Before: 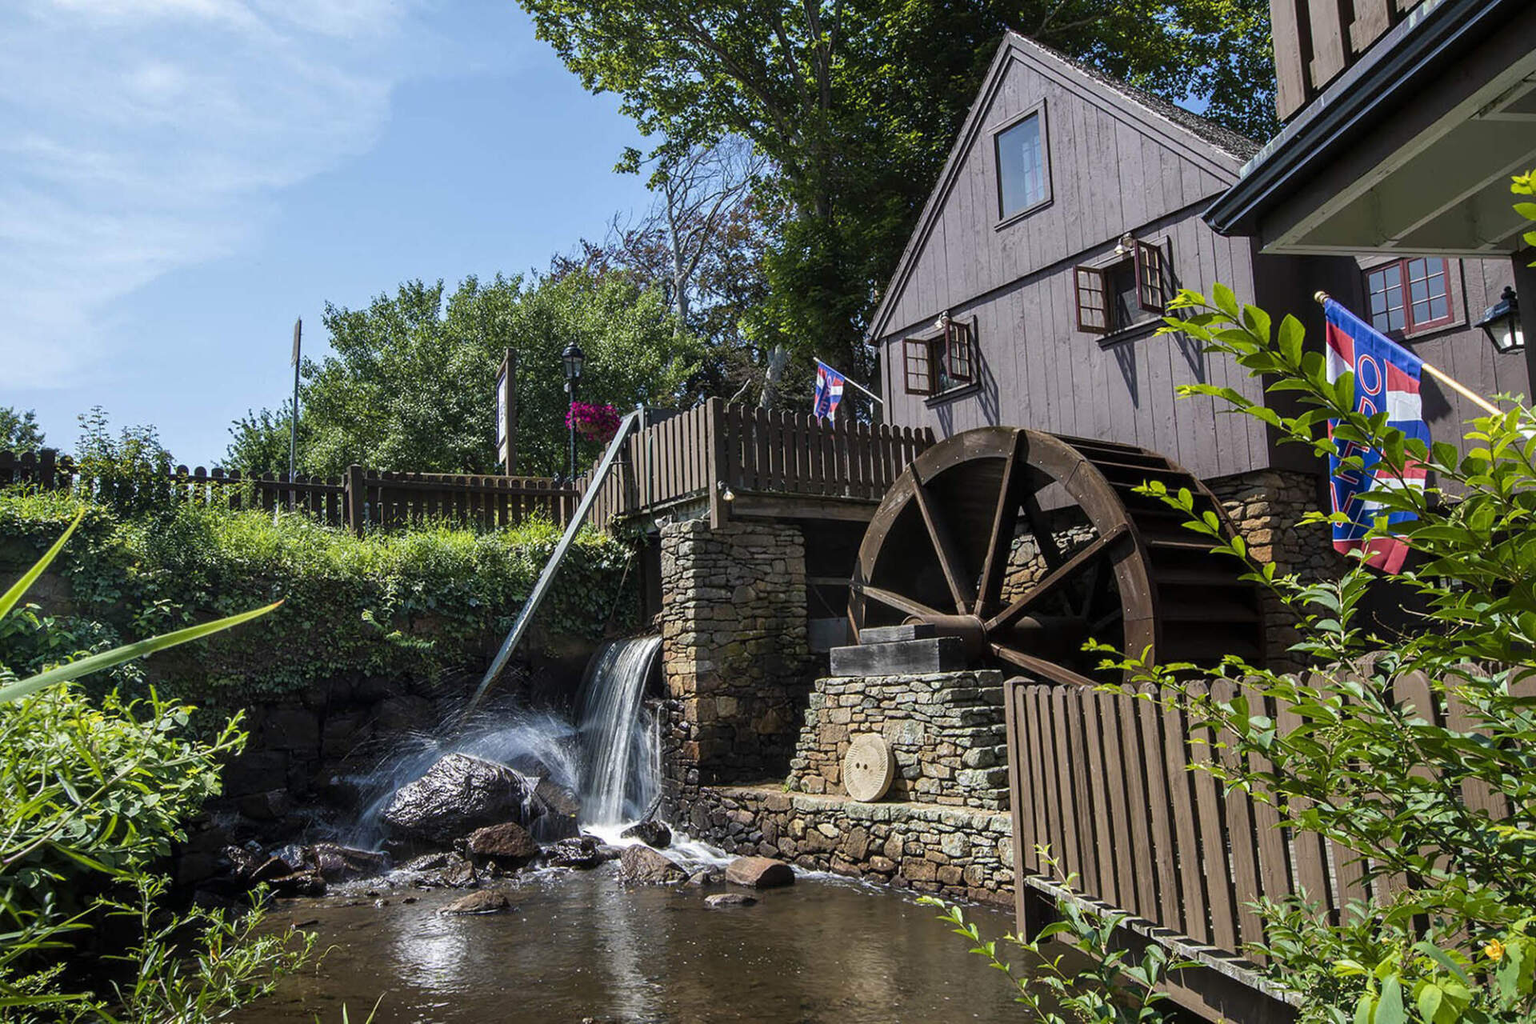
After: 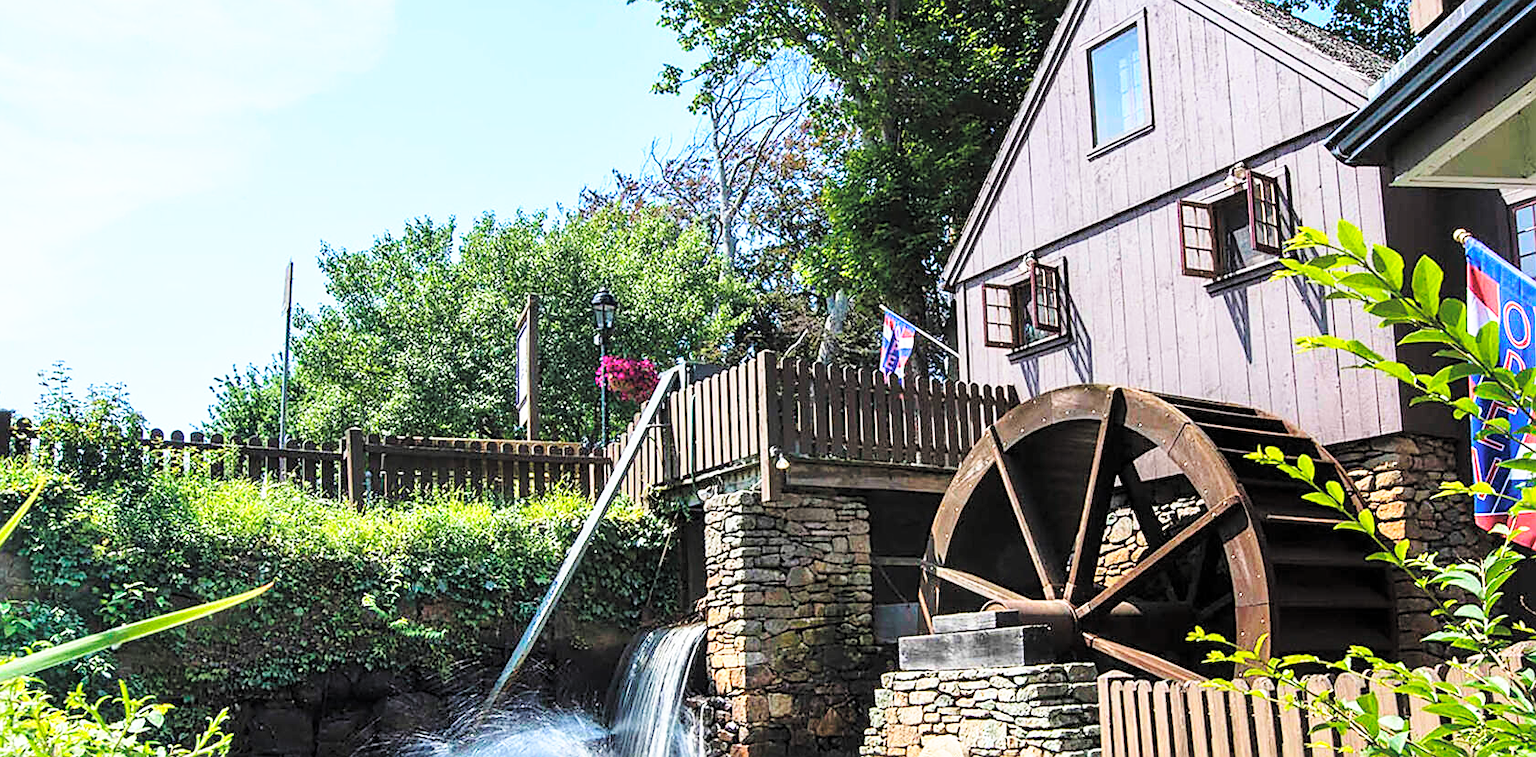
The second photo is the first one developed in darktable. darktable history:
crop: left 3.015%, top 8.969%, right 9.647%, bottom 26.457%
contrast brightness saturation: brightness 0.28
sharpen: on, module defaults
base curve: curves: ch0 [(0, 0) (0.026, 0.03) (0.109, 0.232) (0.351, 0.748) (0.669, 0.968) (1, 1)], preserve colors none
